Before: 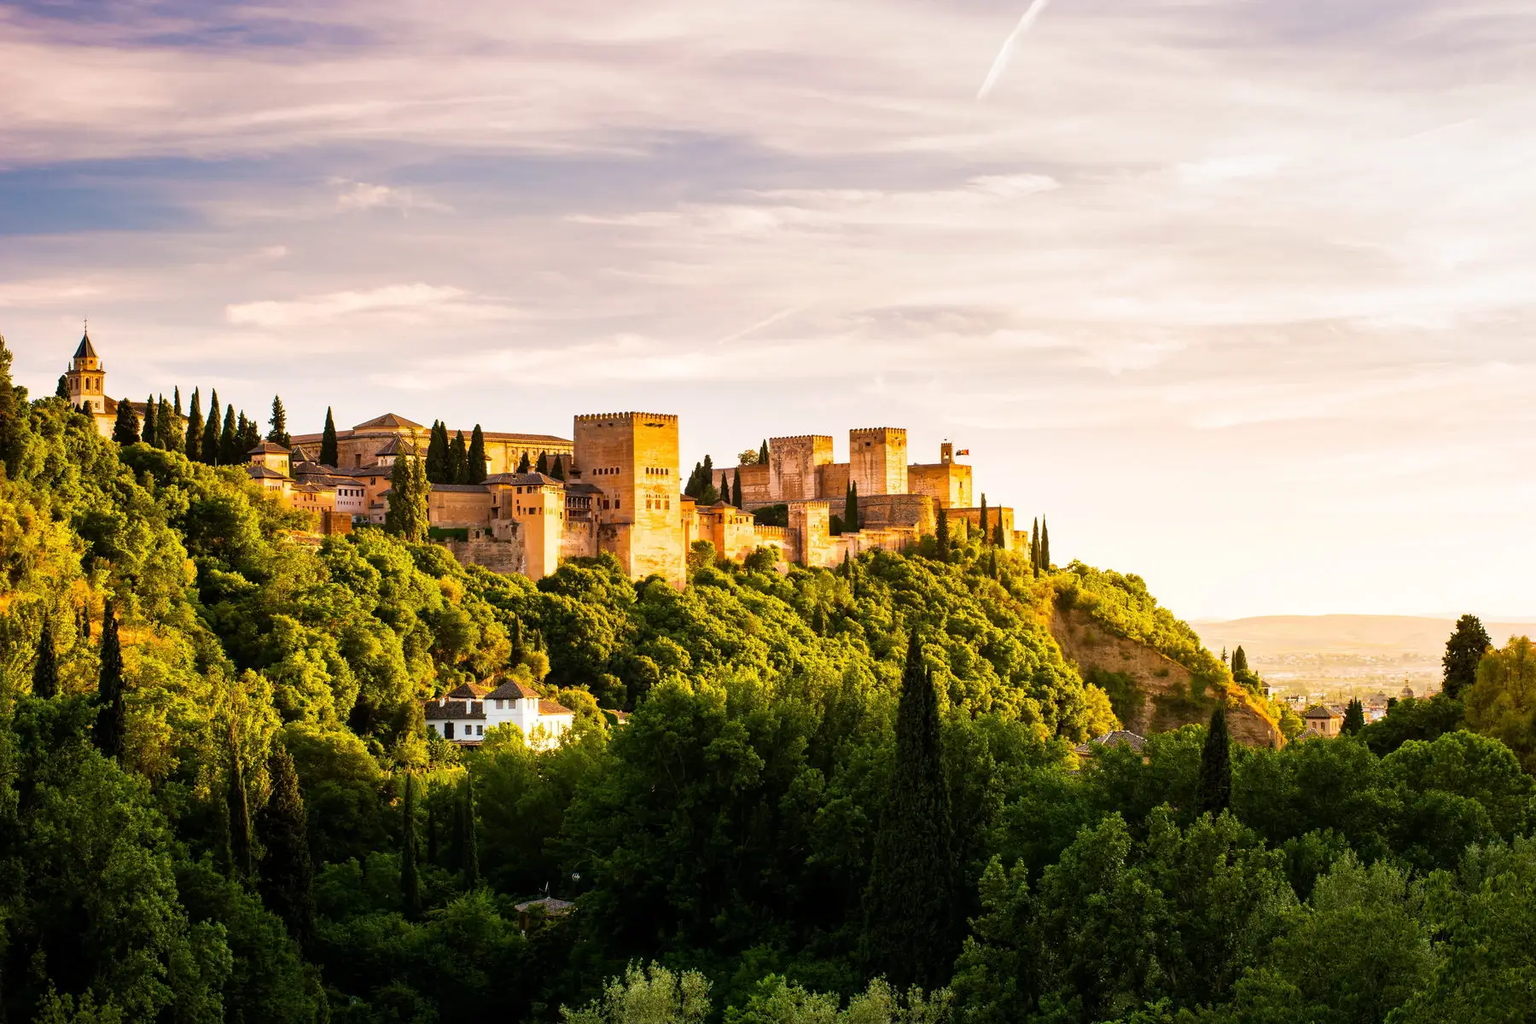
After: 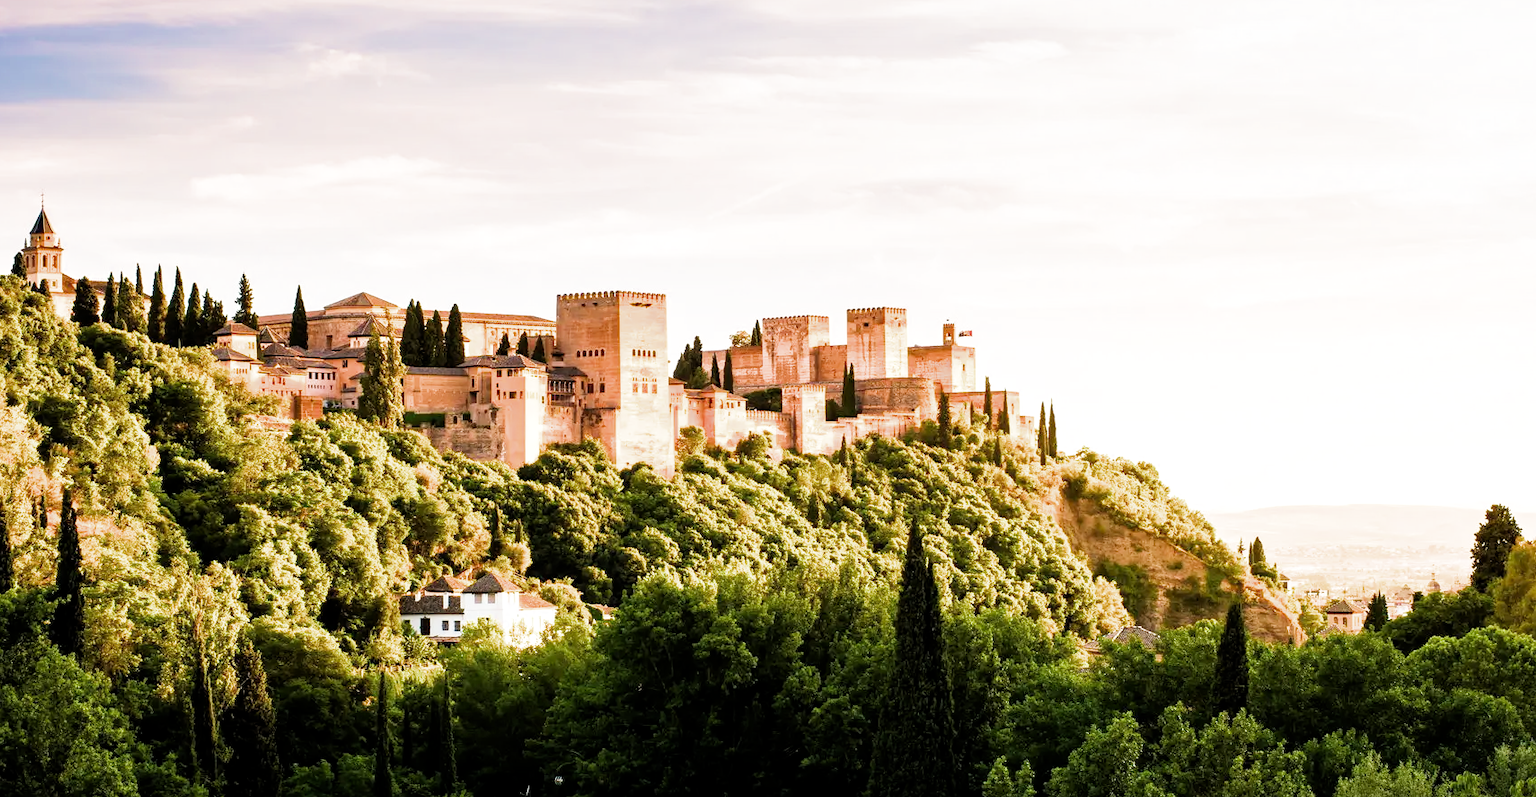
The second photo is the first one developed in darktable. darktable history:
crop and rotate: left 2.991%, top 13.302%, right 1.981%, bottom 12.636%
filmic rgb: middle gray luminance 9.23%, black relative exposure -10.55 EV, white relative exposure 3.45 EV, threshold 6 EV, target black luminance 0%, hardness 5.98, latitude 59.69%, contrast 1.087, highlights saturation mix 5%, shadows ↔ highlights balance 29.23%, add noise in highlights 0, color science v3 (2019), use custom middle-gray values true, iterations of high-quality reconstruction 0, contrast in highlights soft, enable highlight reconstruction true
